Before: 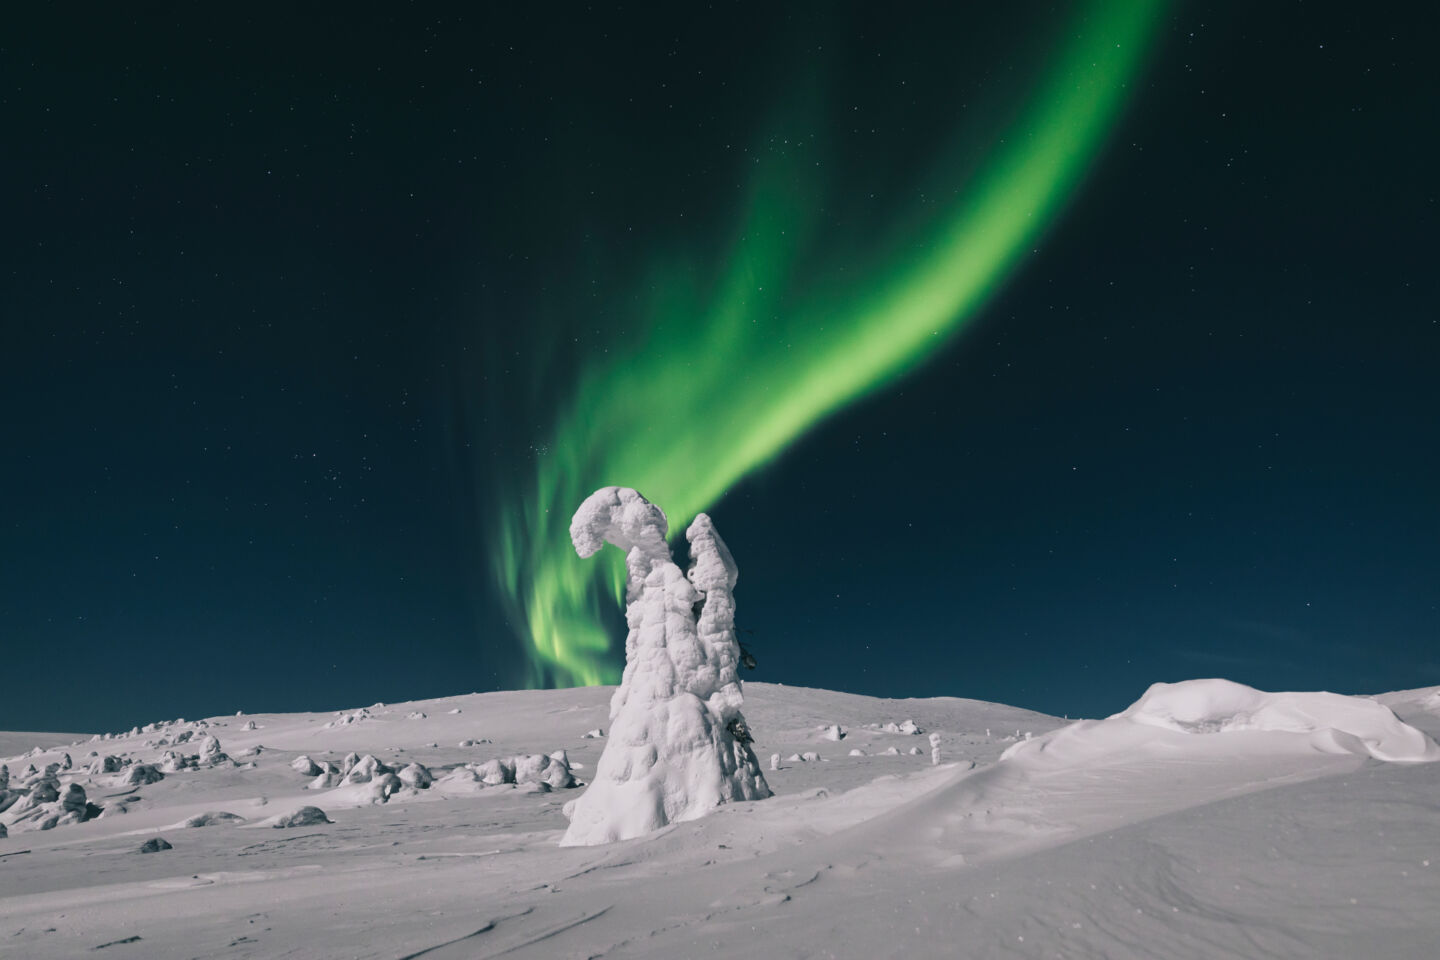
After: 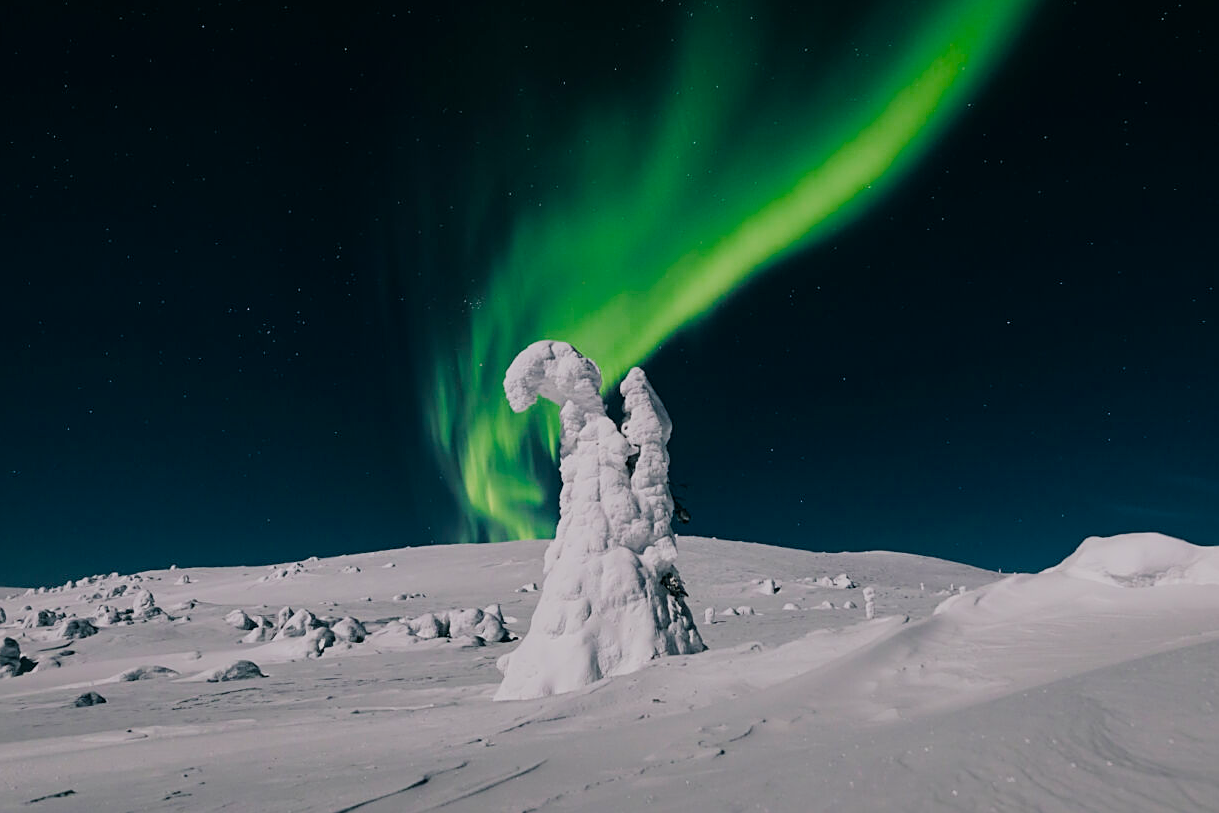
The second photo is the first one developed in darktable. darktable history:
crop and rotate: left 4.631%, top 15.269%, right 10.647%
sharpen: on, module defaults
filmic rgb: black relative exposure -7.65 EV, white relative exposure 4.56 EV, hardness 3.61
color balance rgb: perceptual saturation grading › global saturation 19.333%, global vibrance 16.295%, saturation formula JzAzBz (2021)
